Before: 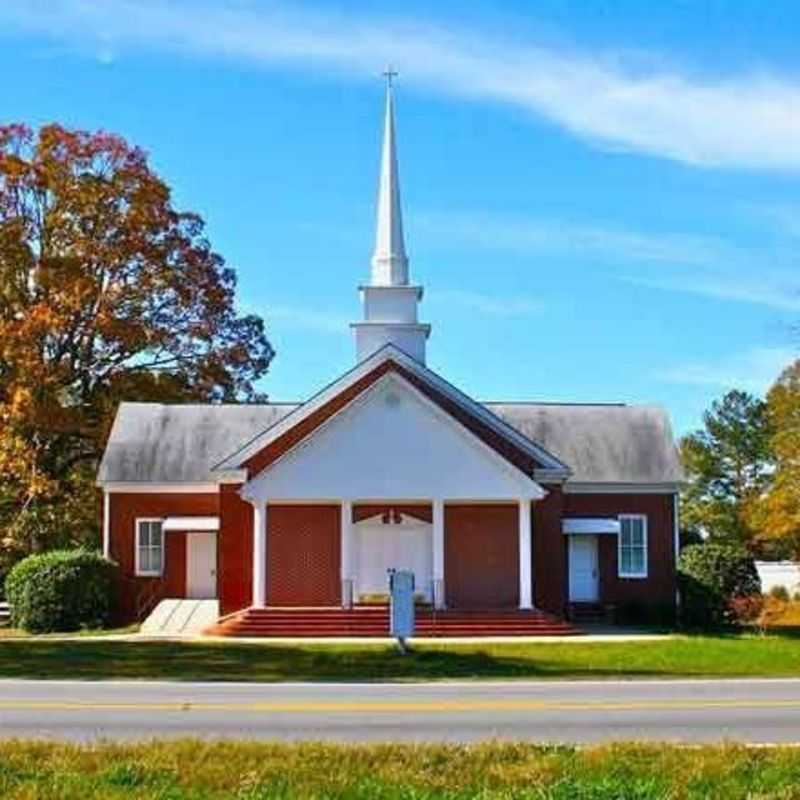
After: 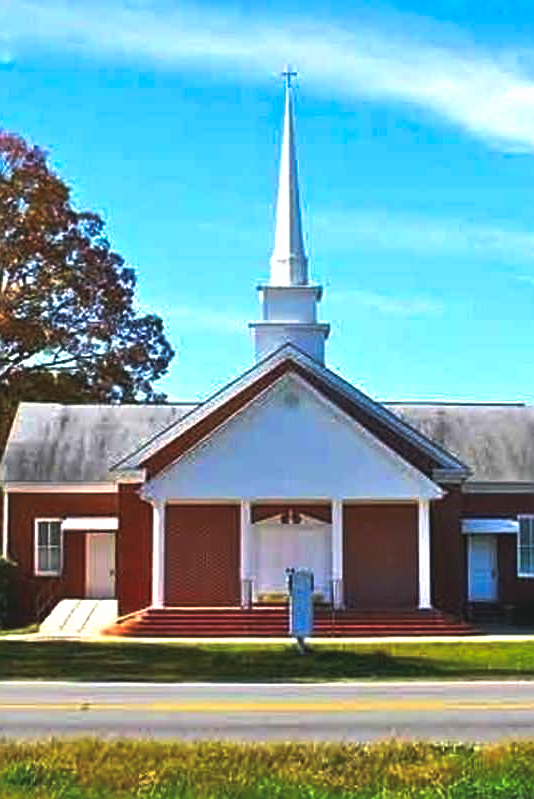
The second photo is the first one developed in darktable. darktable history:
sharpen: on, module defaults
crop and rotate: left 12.71%, right 20.437%
tone curve: curves: ch0 [(0, 0.081) (0.483, 0.453) (0.881, 0.992)], preserve colors none
